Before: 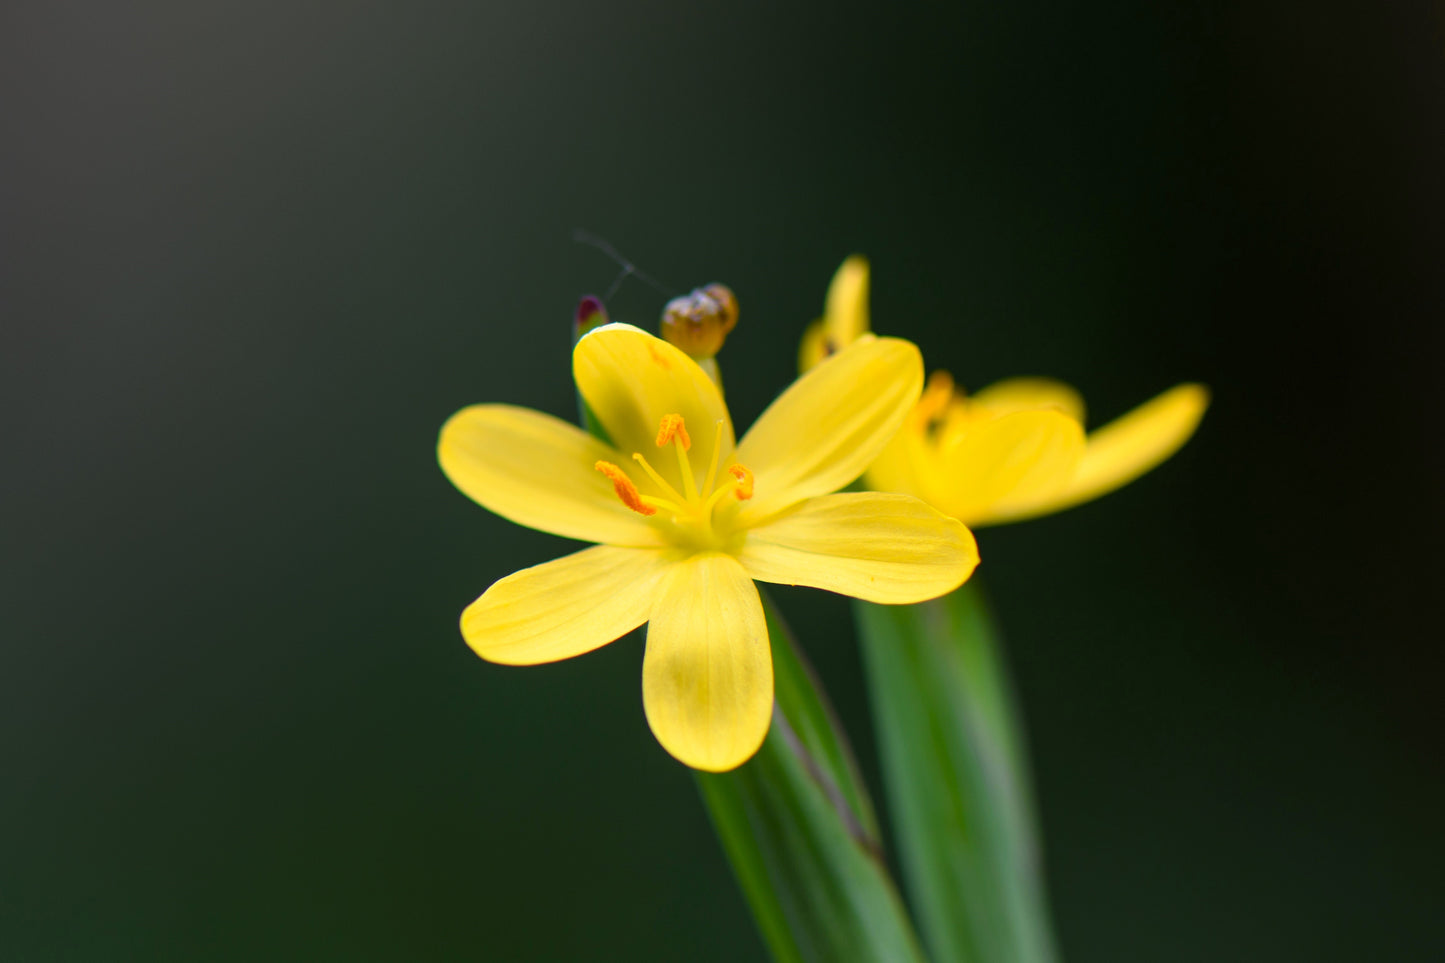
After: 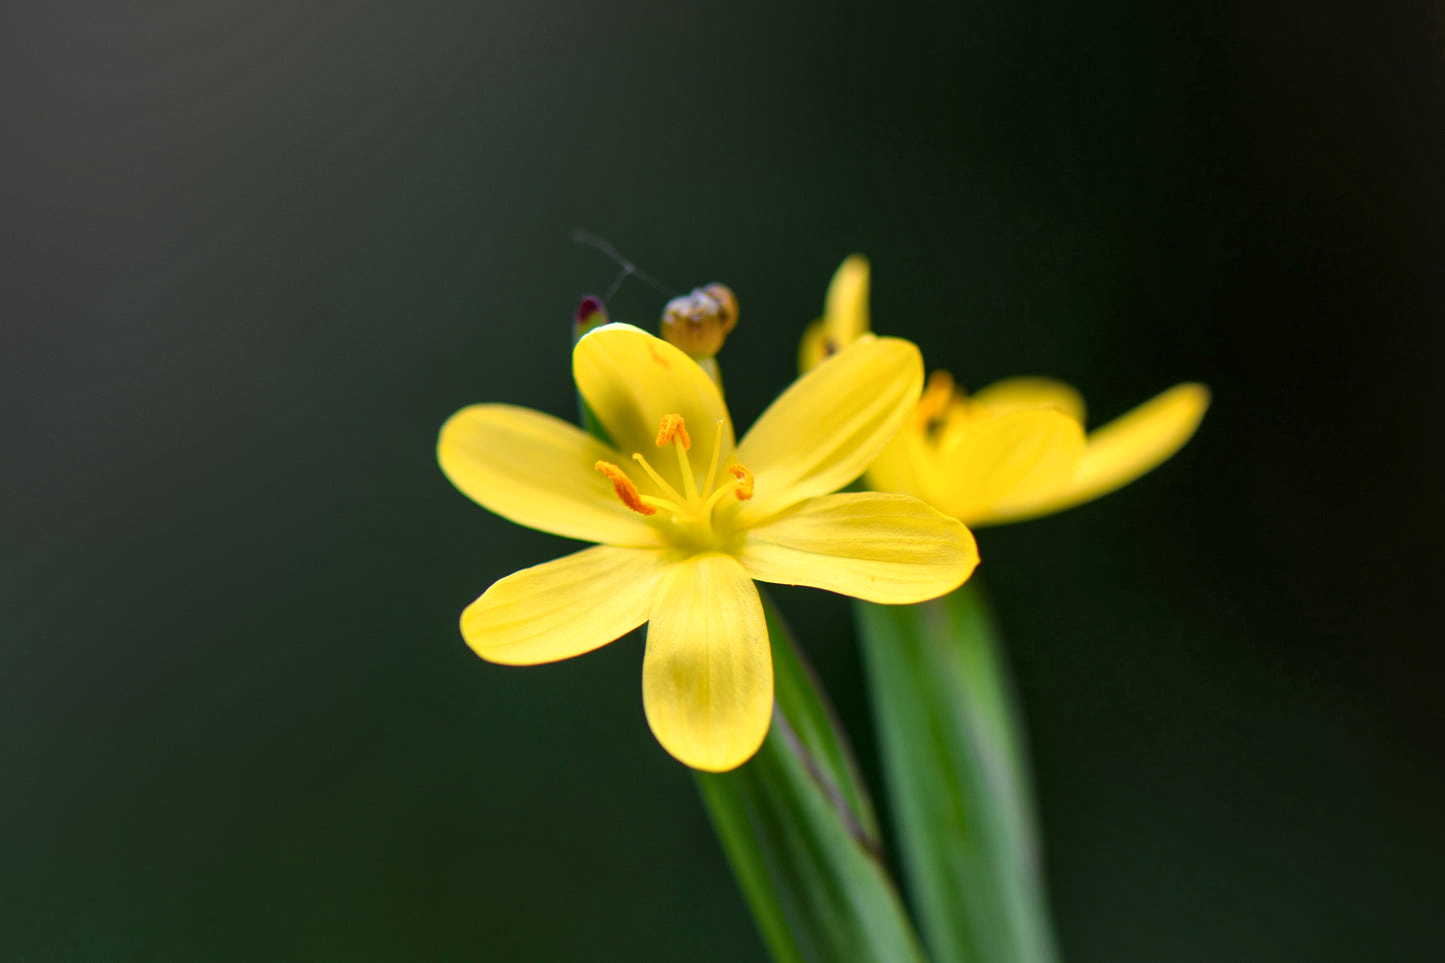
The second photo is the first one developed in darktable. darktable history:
local contrast: mode bilateral grid, contrast 49, coarseness 49, detail 150%, midtone range 0.2
